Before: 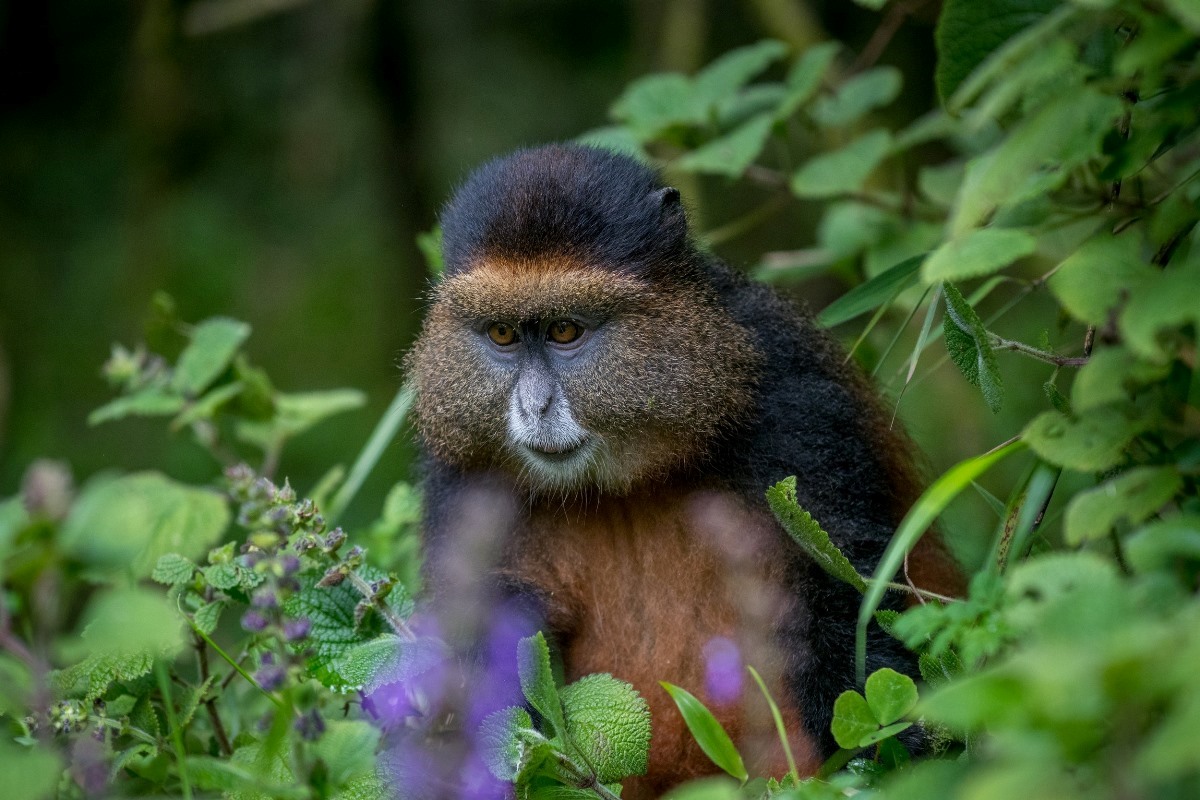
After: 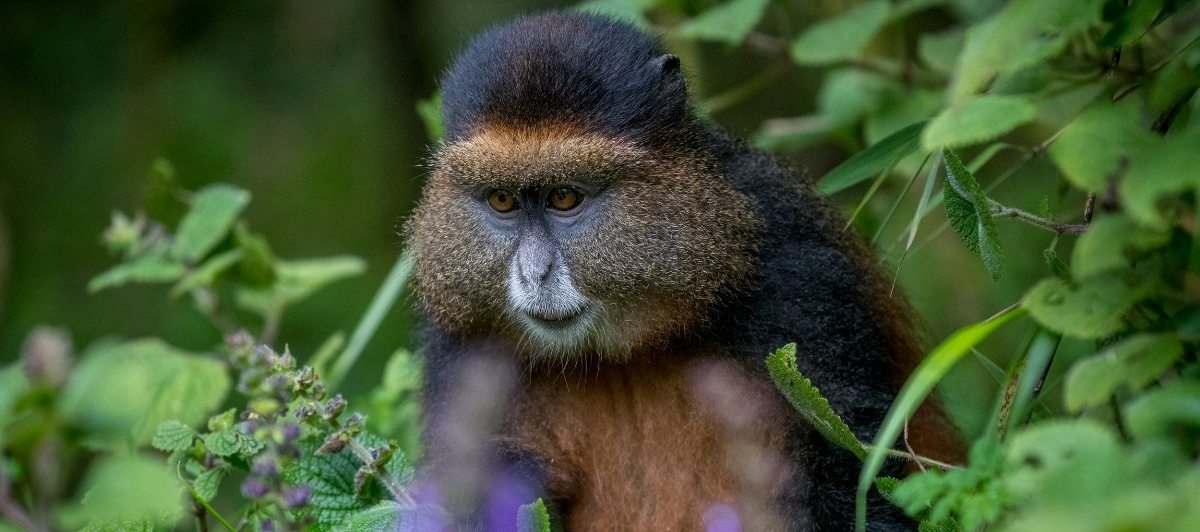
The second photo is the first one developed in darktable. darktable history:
crop: top 16.657%, bottom 16.72%
